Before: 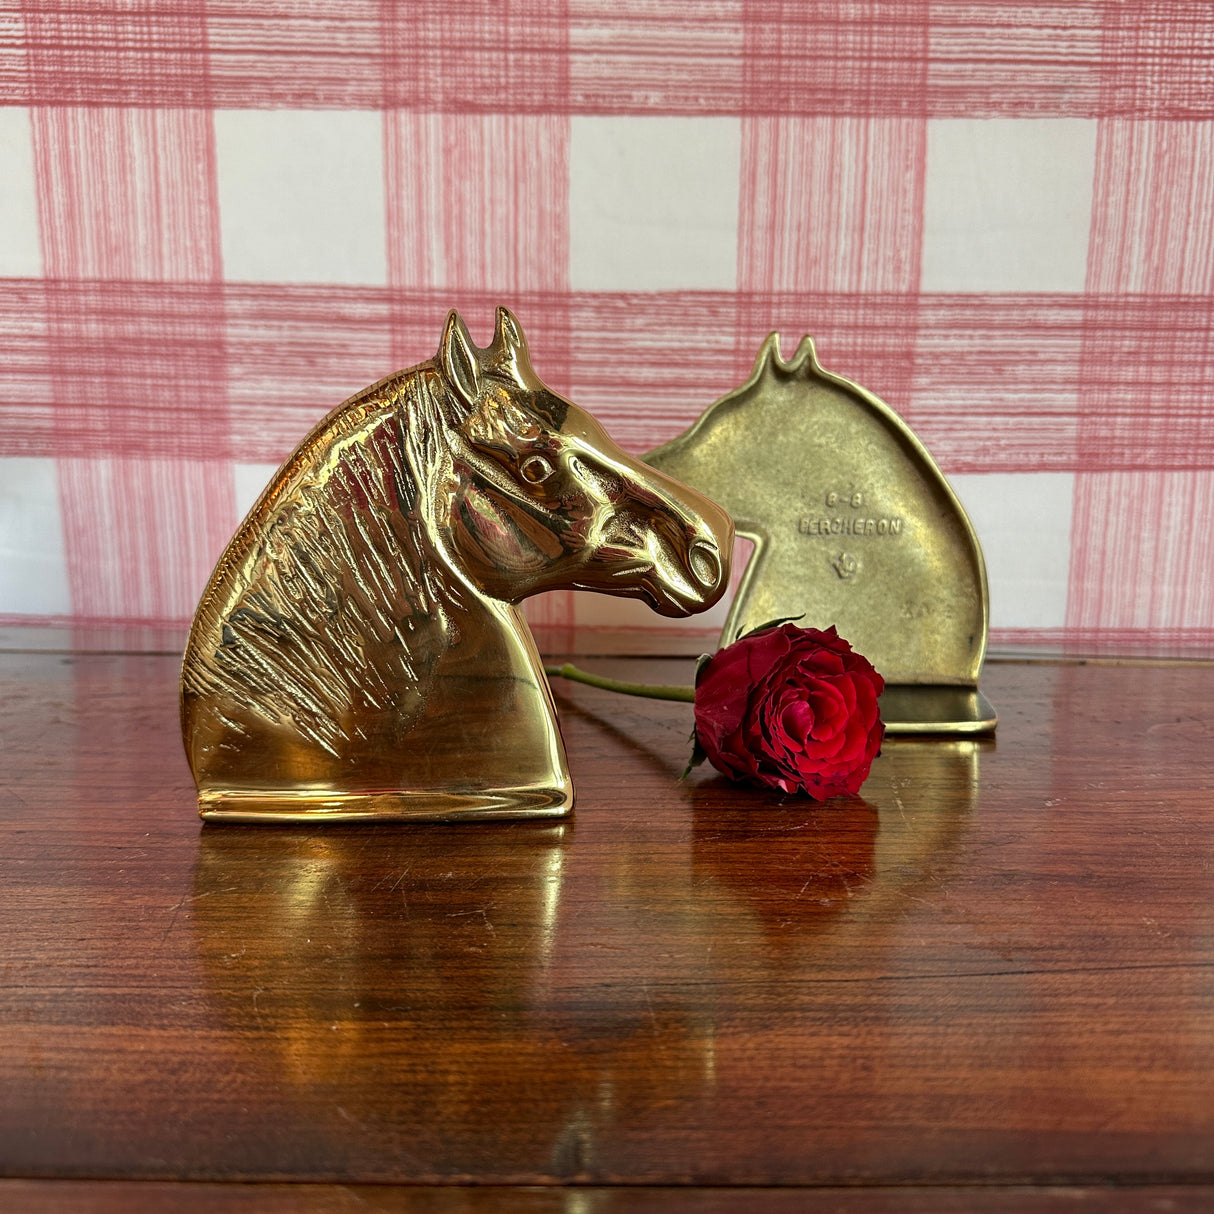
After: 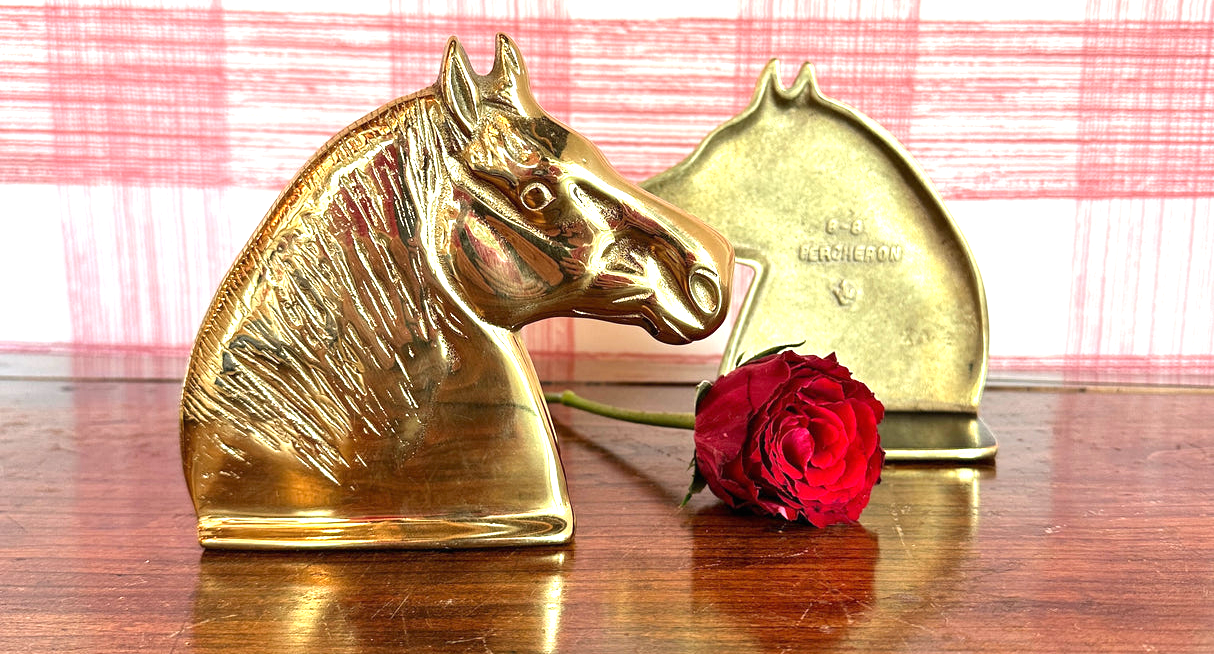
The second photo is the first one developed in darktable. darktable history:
exposure: black level correction 0, exposure 1.284 EV, compensate highlight preservation false
crop and rotate: top 22.57%, bottom 23.505%
